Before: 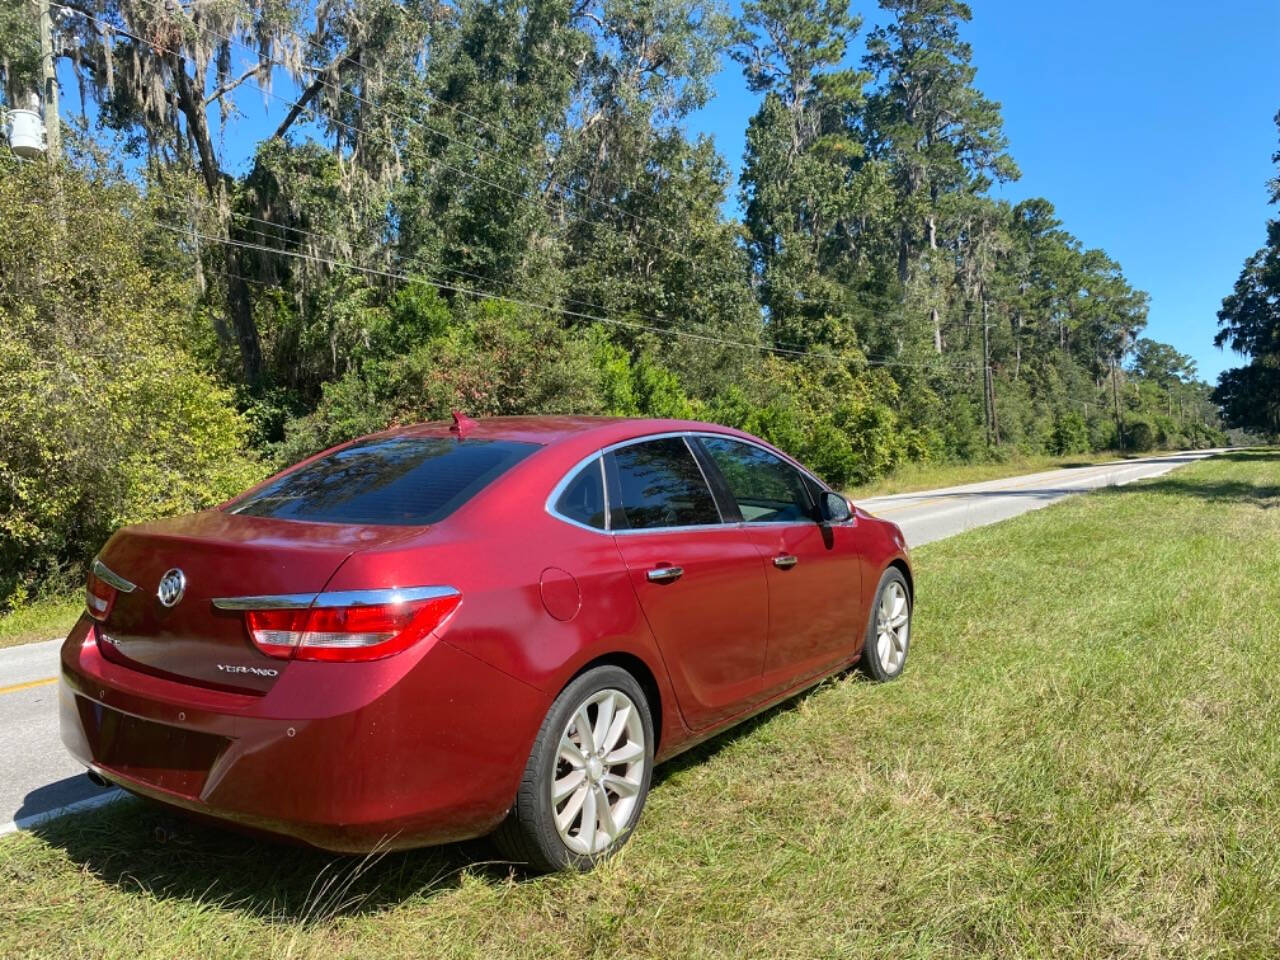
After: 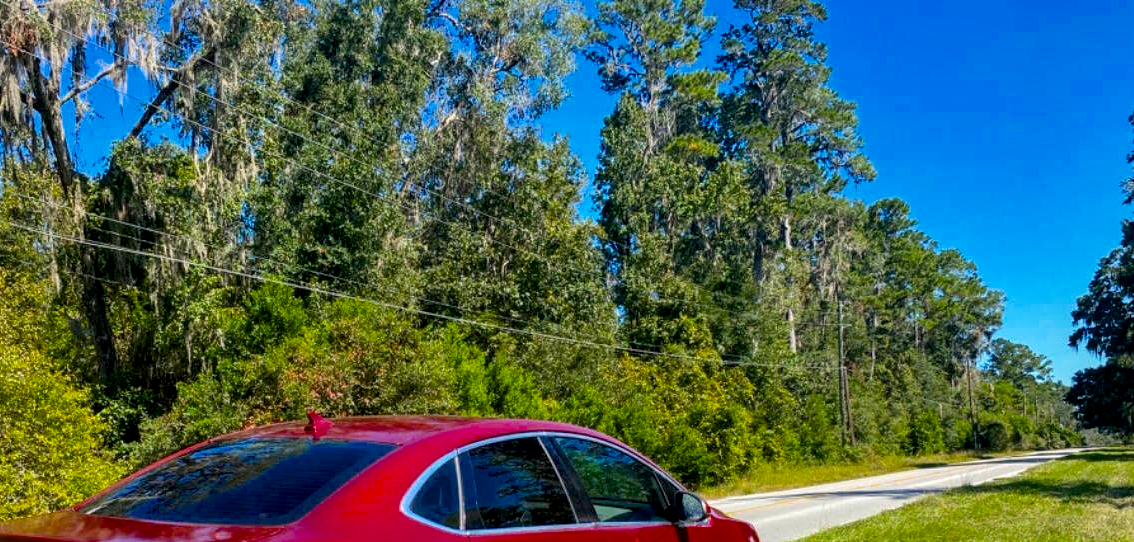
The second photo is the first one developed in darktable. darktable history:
color balance rgb: global offset › luminance -0.468%, linear chroma grading › global chroma 14.574%, perceptual saturation grading › global saturation 19.708%, saturation formula JzAzBz (2021)
local contrast: on, module defaults
crop and rotate: left 11.399%, bottom 43.454%
exposure: compensate highlight preservation false
